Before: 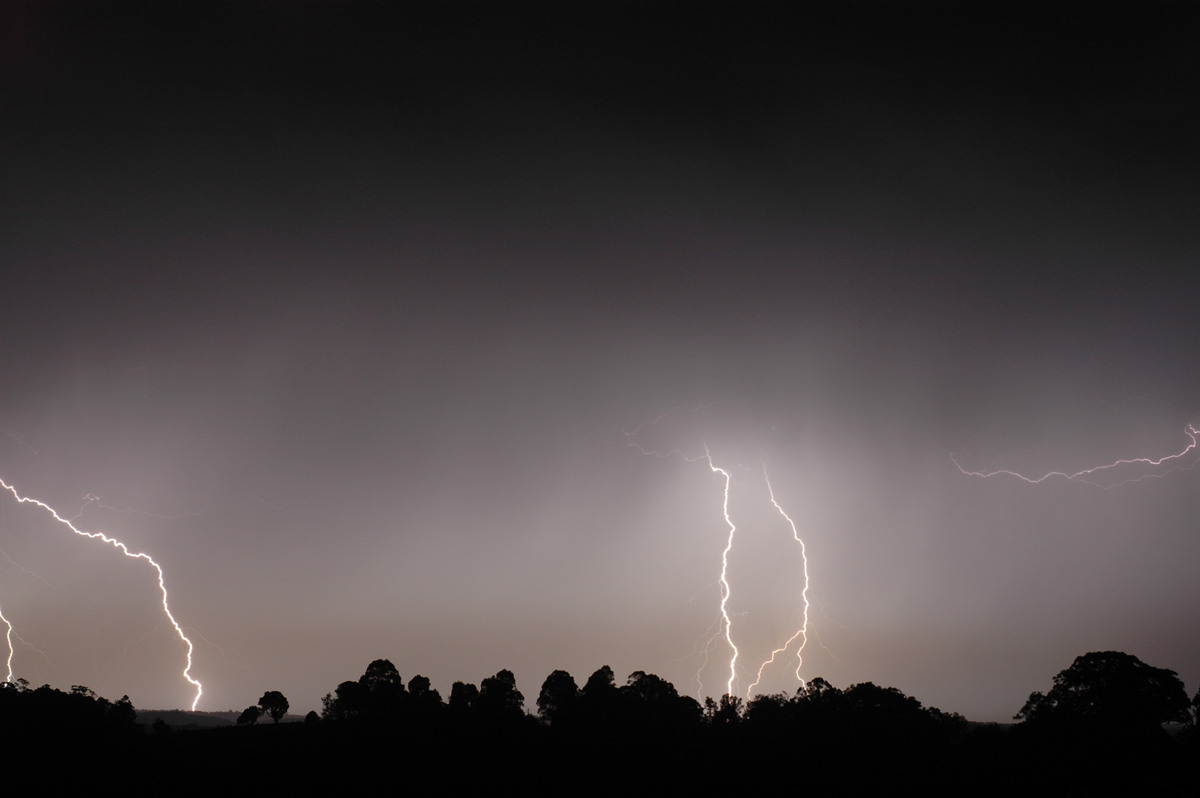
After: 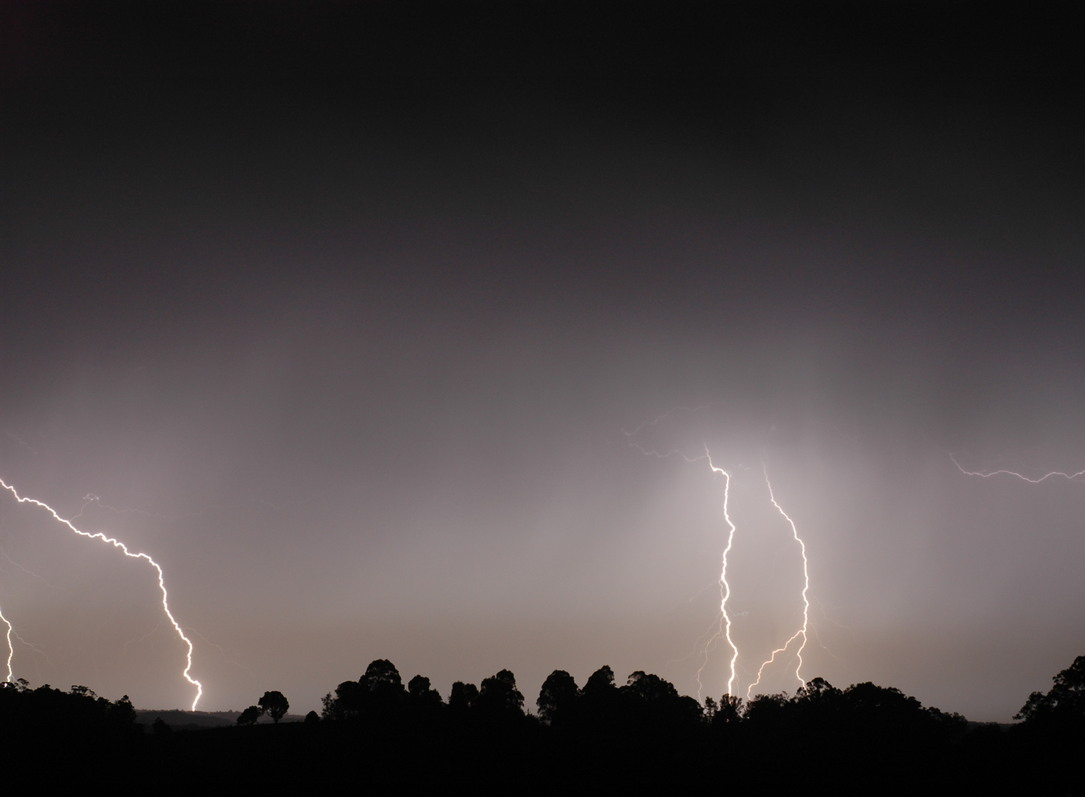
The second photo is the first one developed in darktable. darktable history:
color zones: curves: ch0 [(0, 0.5) (0.143, 0.5) (0.286, 0.5) (0.429, 0.5) (0.571, 0.5) (0.714, 0.476) (0.857, 0.5) (1, 0.5)]; ch2 [(0, 0.5) (0.143, 0.5) (0.286, 0.5) (0.429, 0.5) (0.571, 0.5) (0.714, 0.487) (0.857, 0.5) (1, 0.5)]
crop: right 9.511%, bottom 0.045%
